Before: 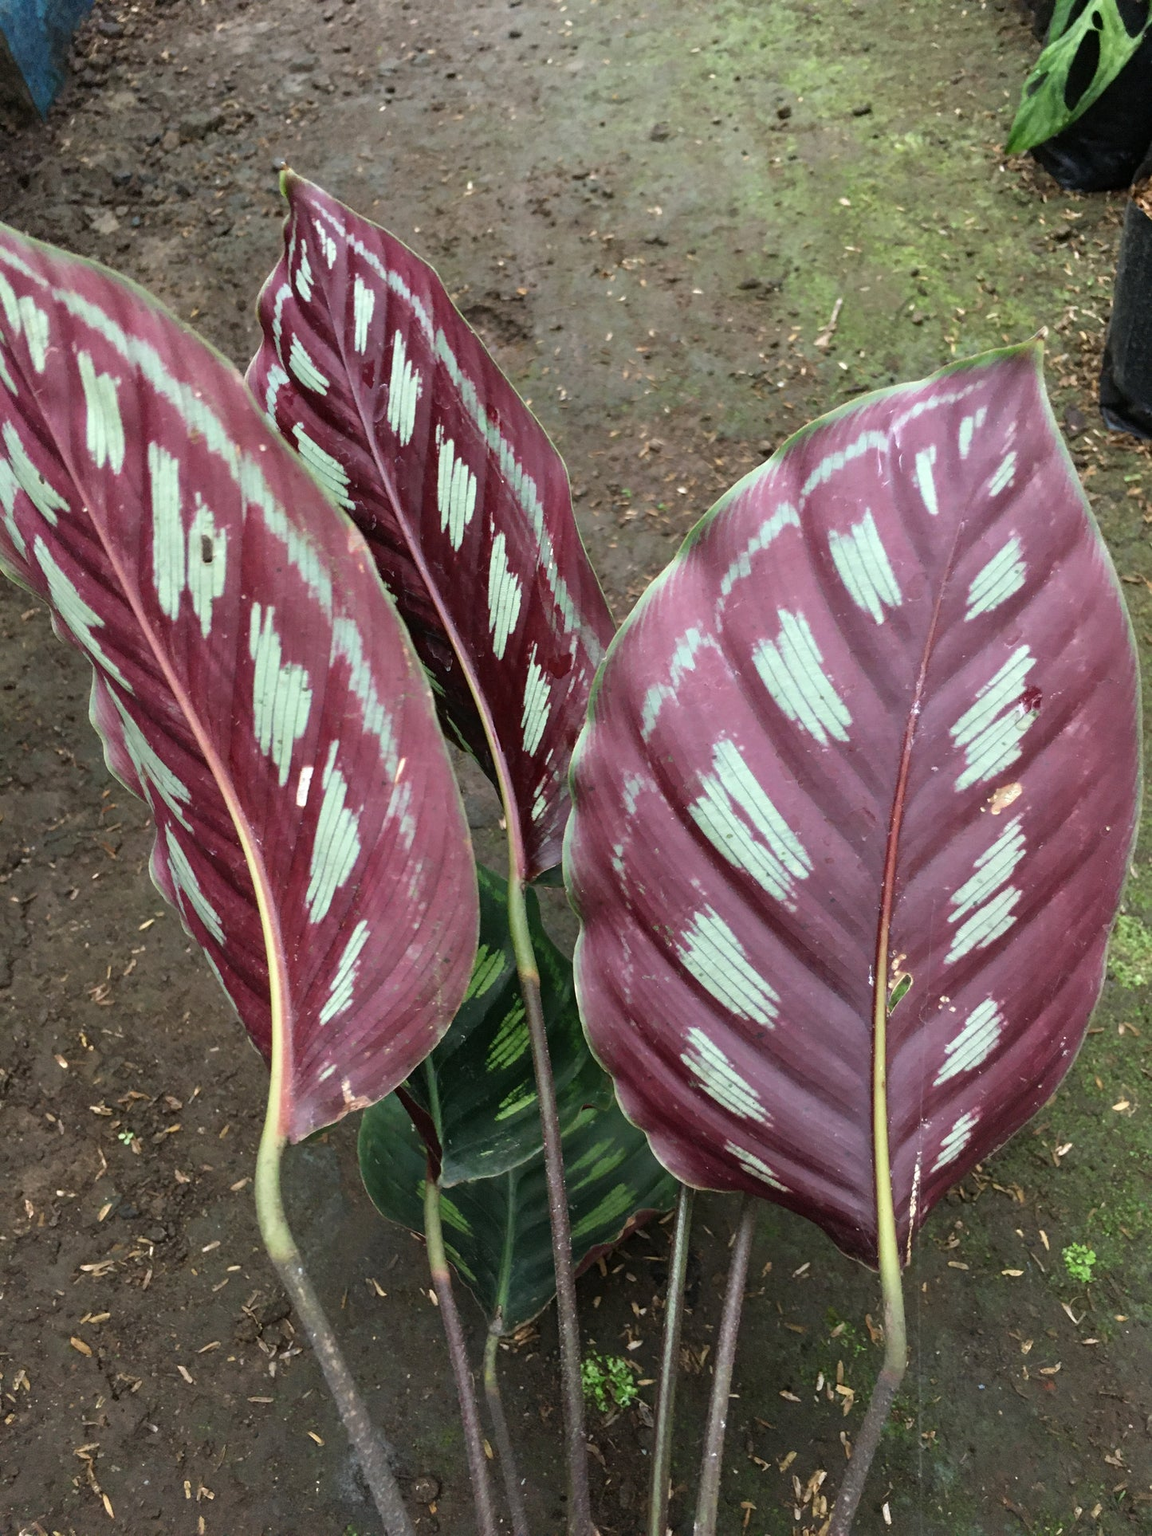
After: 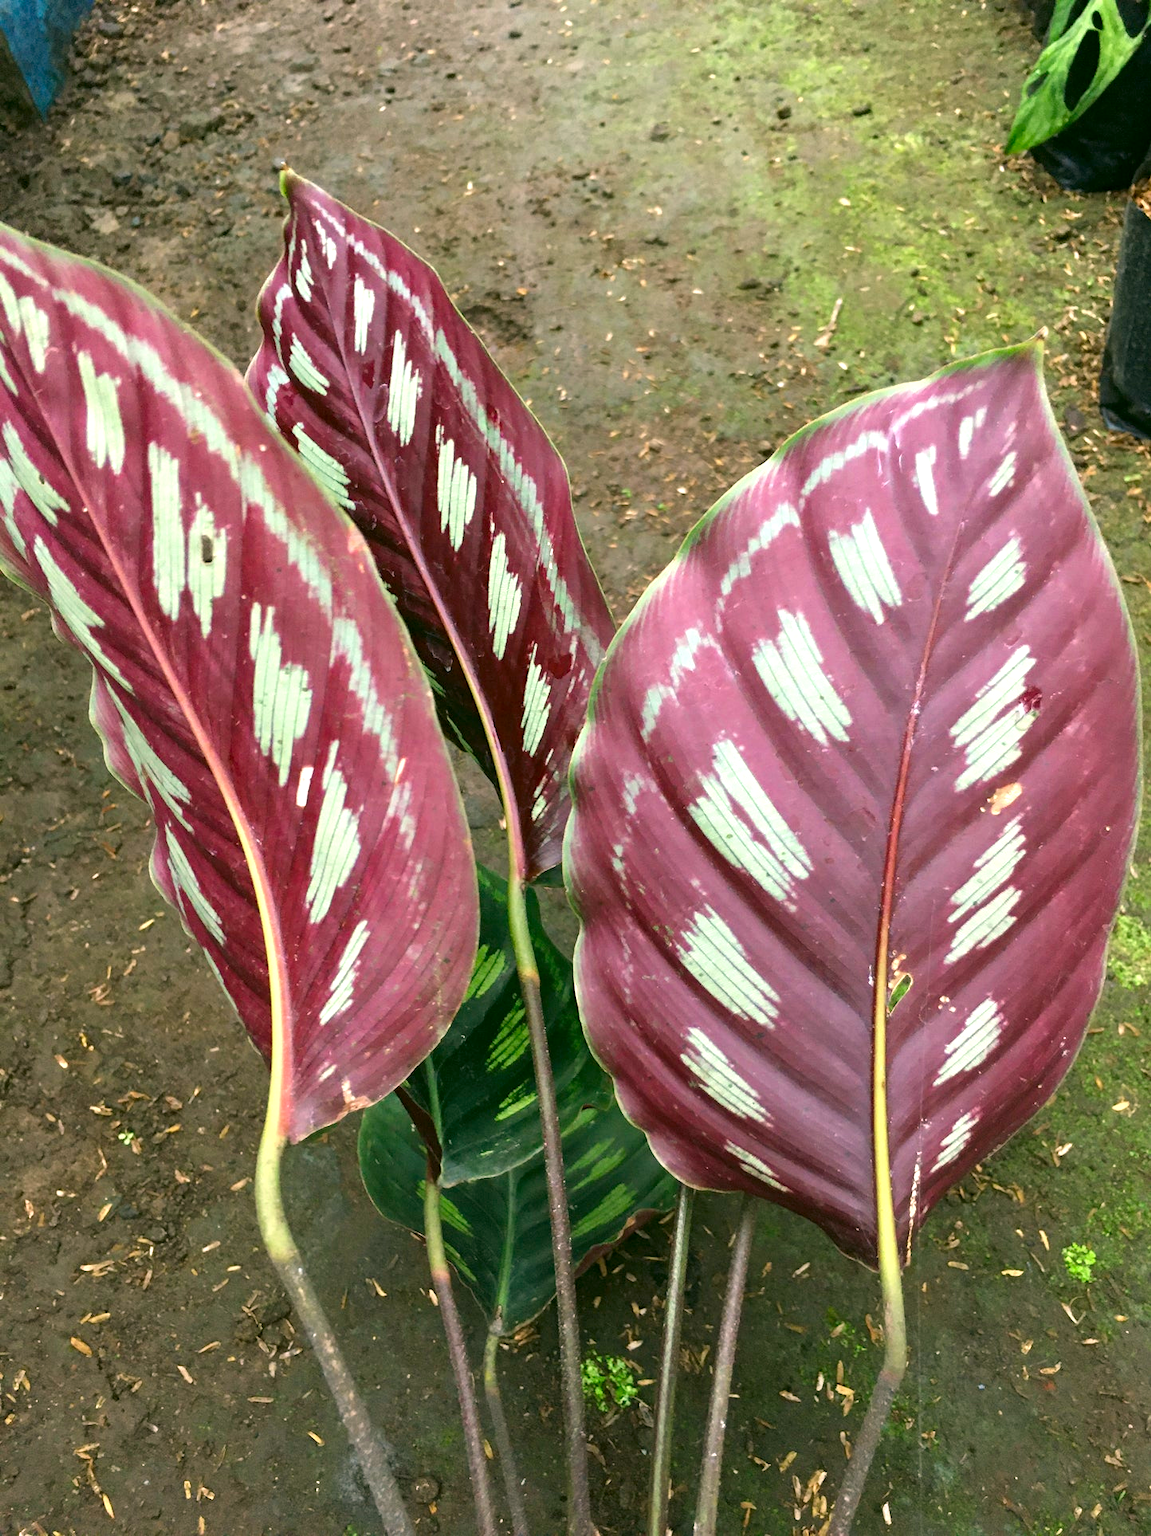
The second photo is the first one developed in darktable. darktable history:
color zones: curves: ch0 [(0, 0.613) (0.01, 0.613) (0.245, 0.448) (0.498, 0.529) (0.642, 0.665) (0.879, 0.777) (0.99, 0.613)]; ch1 [(0, 0) (0.143, 0) (0.286, 0) (0.429, 0) (0.571, 0) (0.714, 0) (0.857, 0)], mix -131.09%
exposure: exposure 0.496 EV, compensate highlight preservation false
color correction: highlights a* 4.02, highlights b* 4.98, shadows a* -7.55, shadows b* 4.98
